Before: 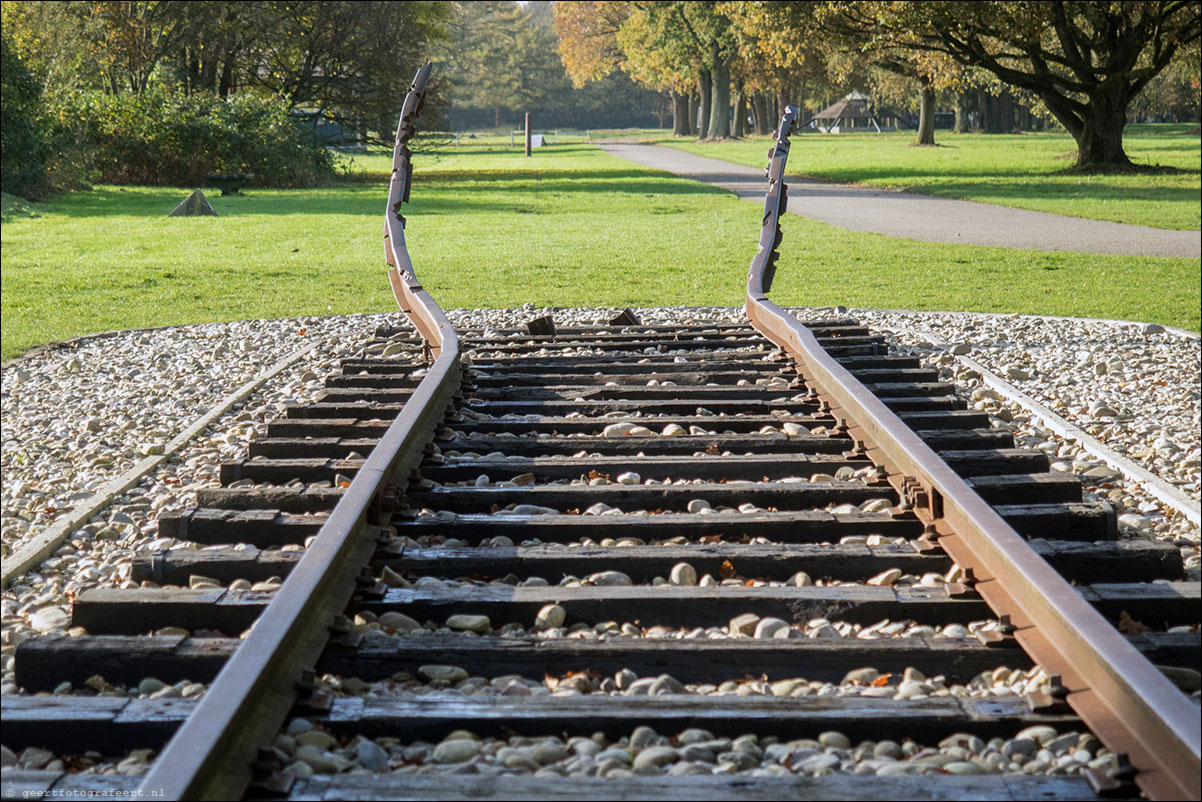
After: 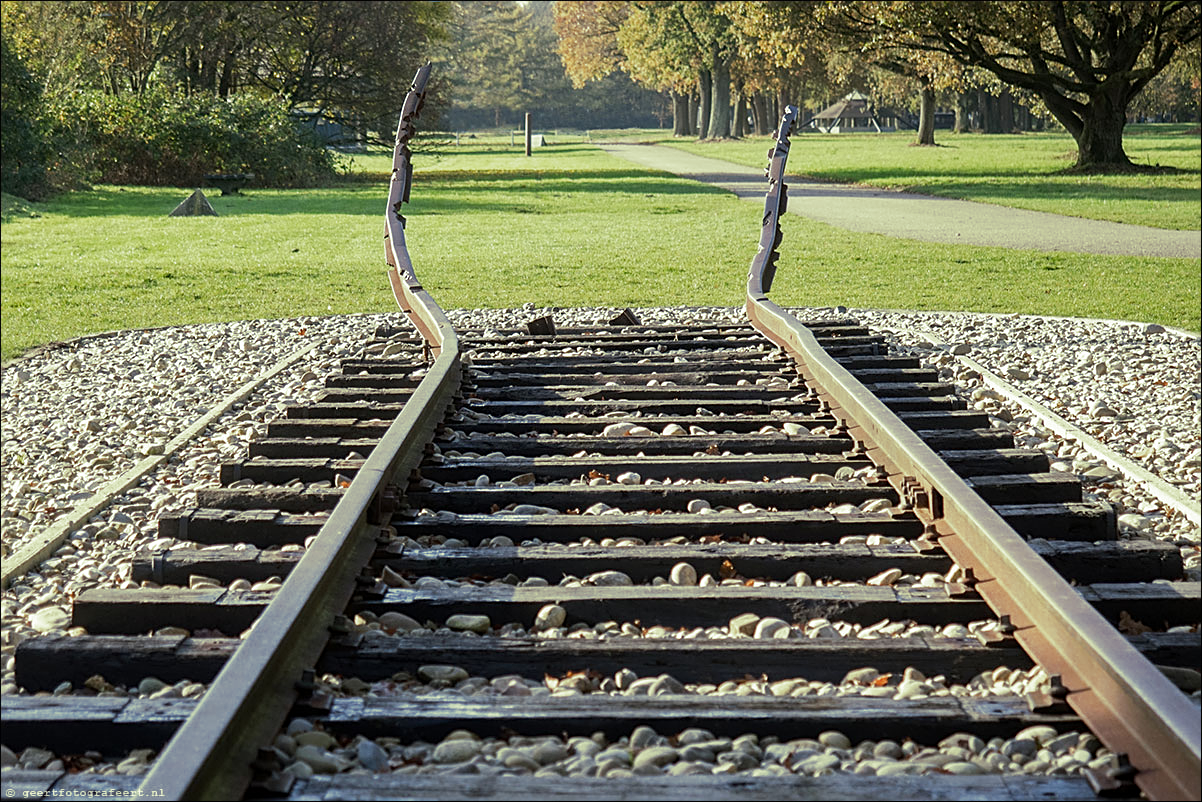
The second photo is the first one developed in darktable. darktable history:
sharpen: on, module defaults
split-toning: shadows › hue 290.82°, shadows › saturation 0.34, highlights › saturation 0.38, balance 0, compress 50%
